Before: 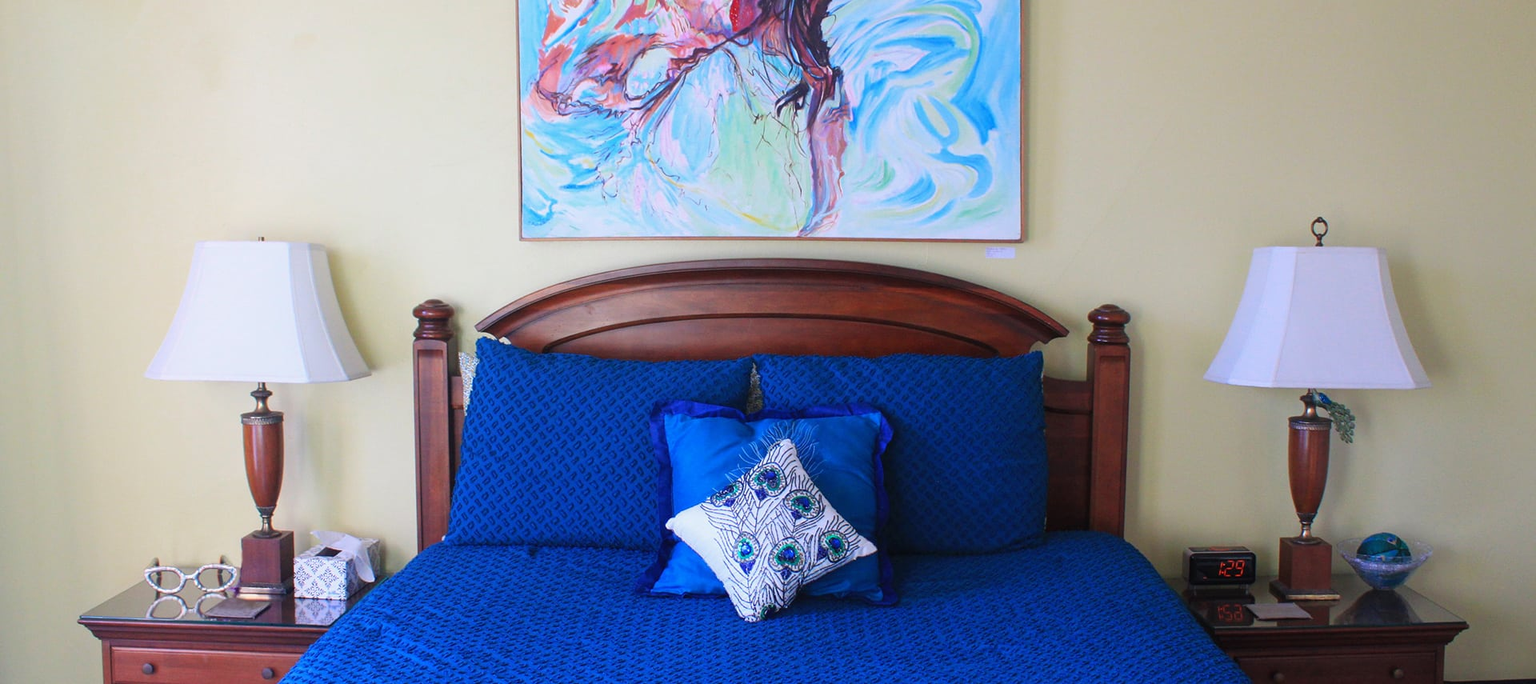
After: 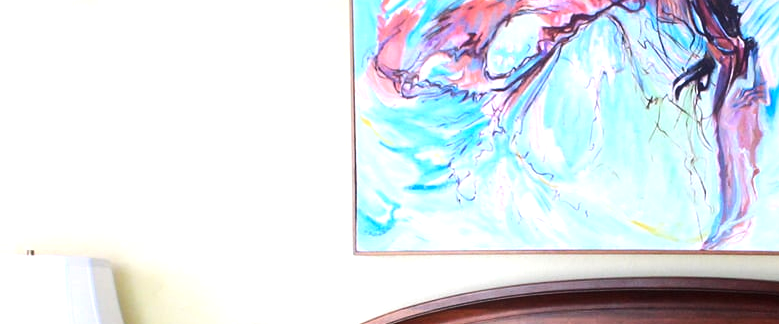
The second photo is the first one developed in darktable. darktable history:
tone equalizer: -8 EV -0.75 EV, -7 EV -0.7 EV, -6 EV -0.6 EV, -5 EV -0.4 EV, -3 EV 0.4 EV, -2 EV 0.6 EV, -1 EV 0.7 EV, +0 EV 0.75 EV, edges refinement/feathering 500, mask exposure compensation -1.57 EV, preserve details no
crop: left 15.452%, top 5.459%, right 43.956%, bottom 56.62%
